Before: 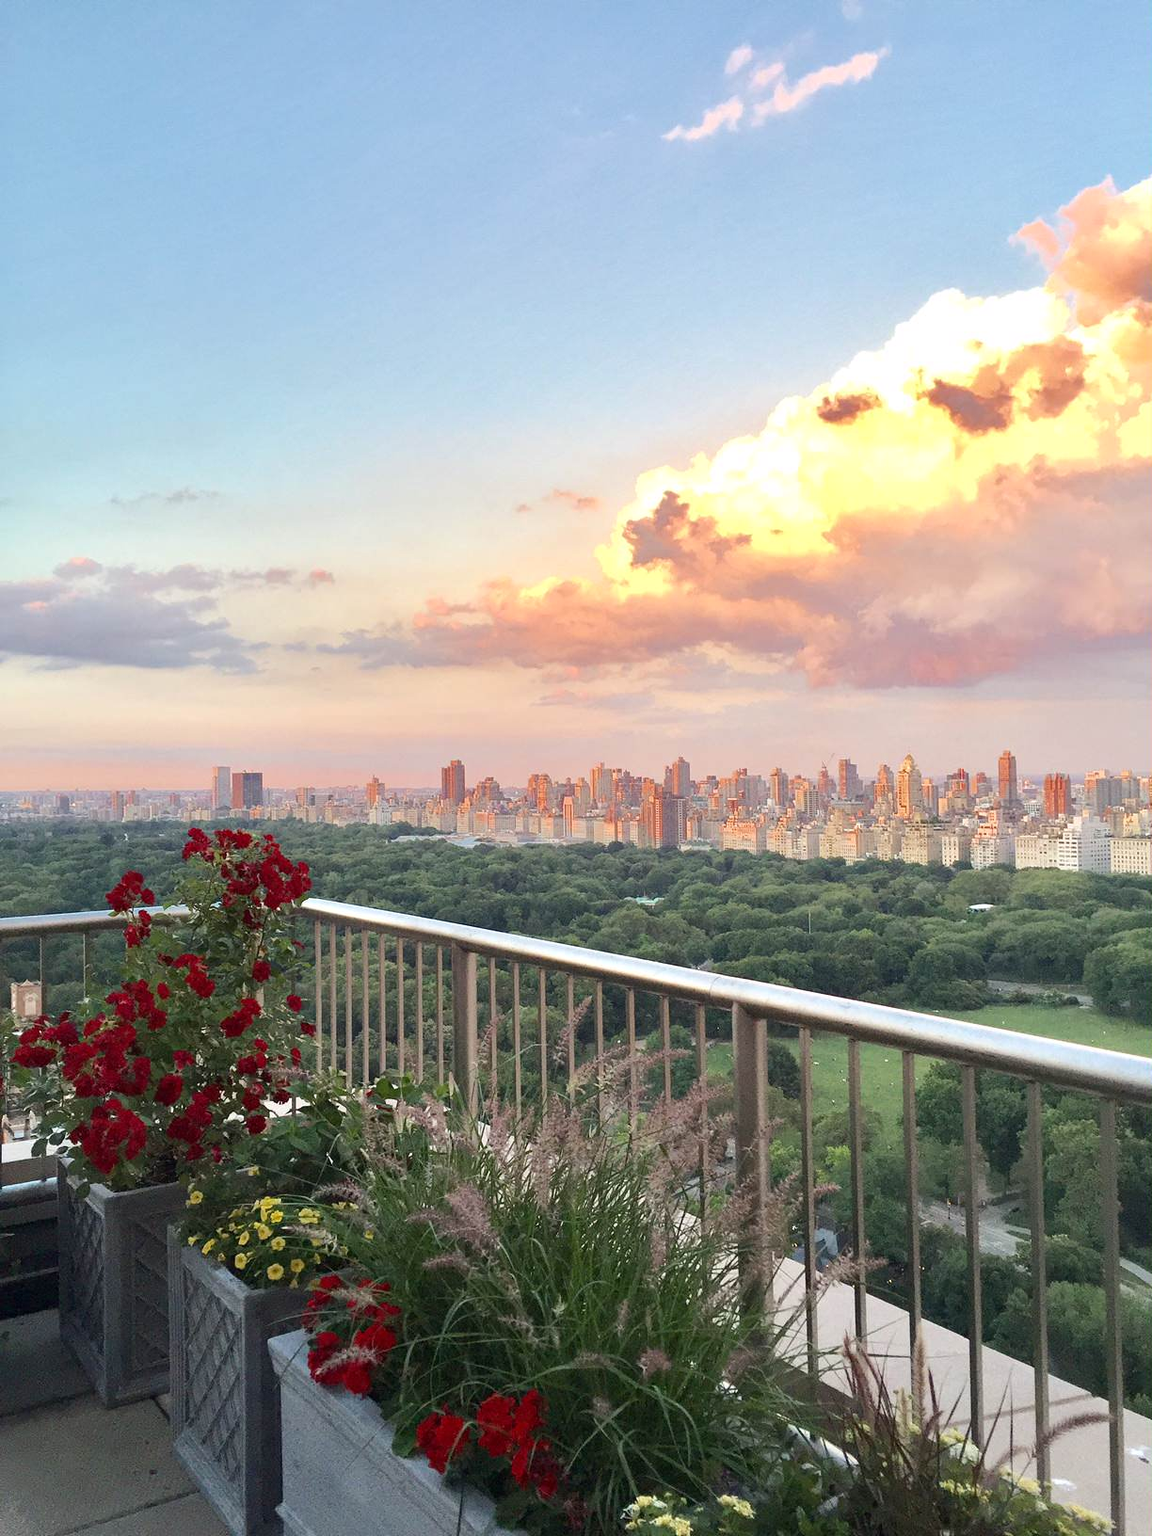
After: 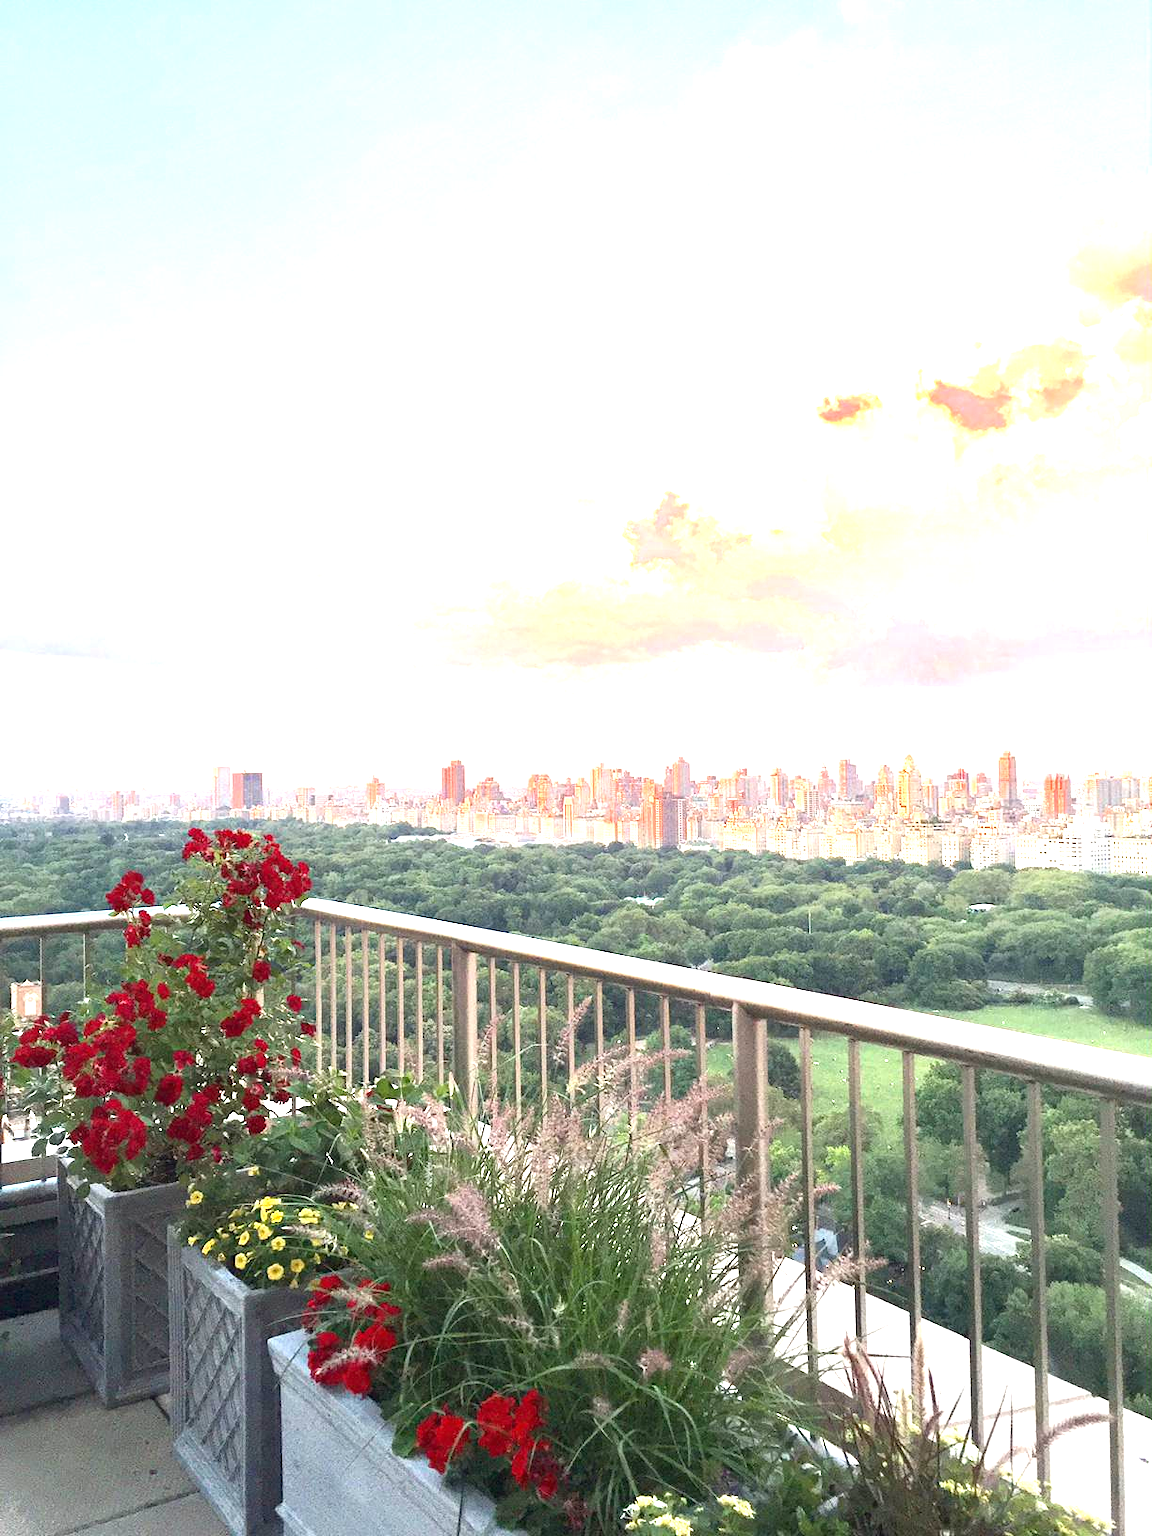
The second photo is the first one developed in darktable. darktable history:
exposure: black level correction 0, exposure 1.387 EV, compensate highlight preservation false
